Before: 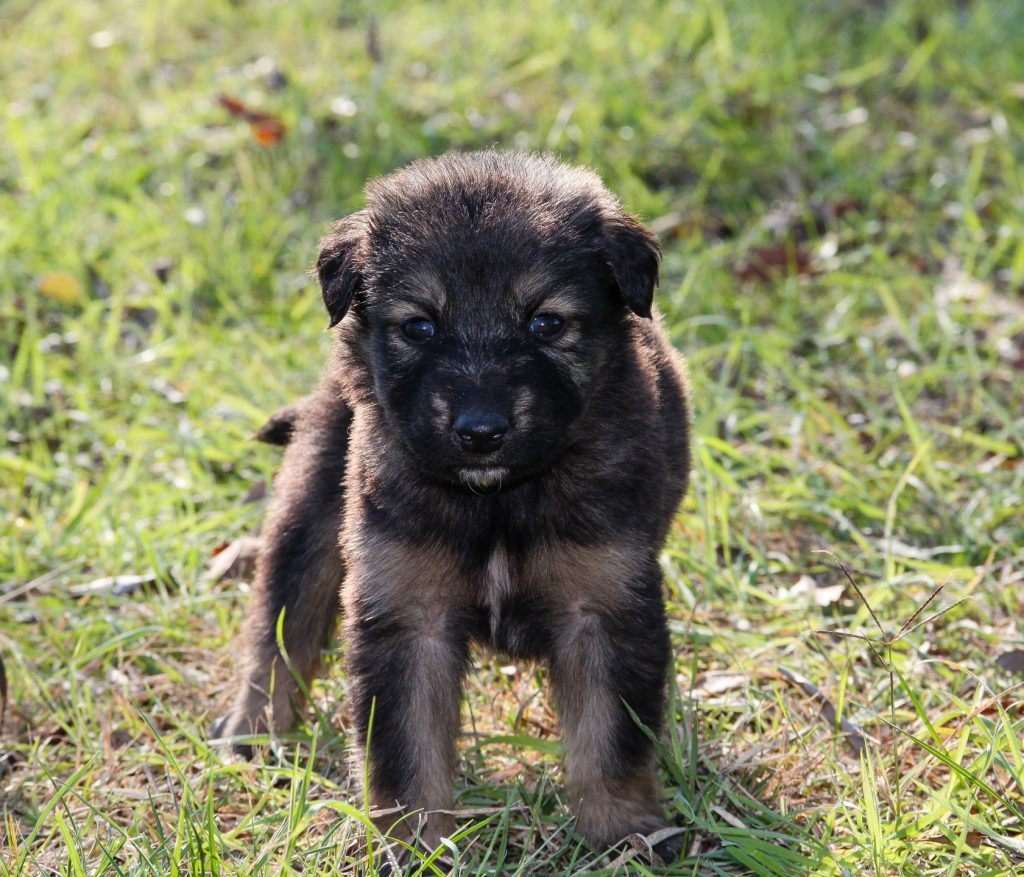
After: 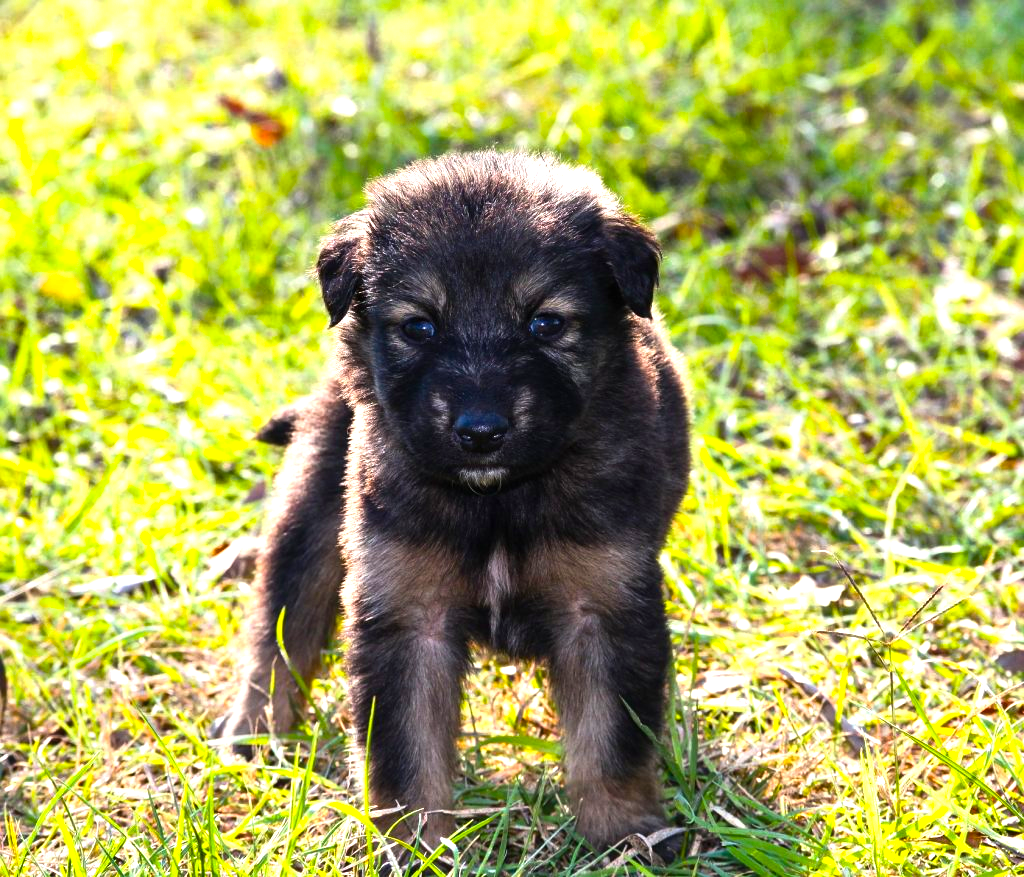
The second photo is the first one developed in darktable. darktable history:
color balance rgb: linear chroma grading › global chroma 9%, perceptual saturation grading › global saturation 36%, perceptual brilliance grading › global brilliance 15%, perceptual brilliance grading › shadows -35%, global vibrance 15%
exposure: black level correction 0, exposure 0.5 EV, compensate highlight preservation false
